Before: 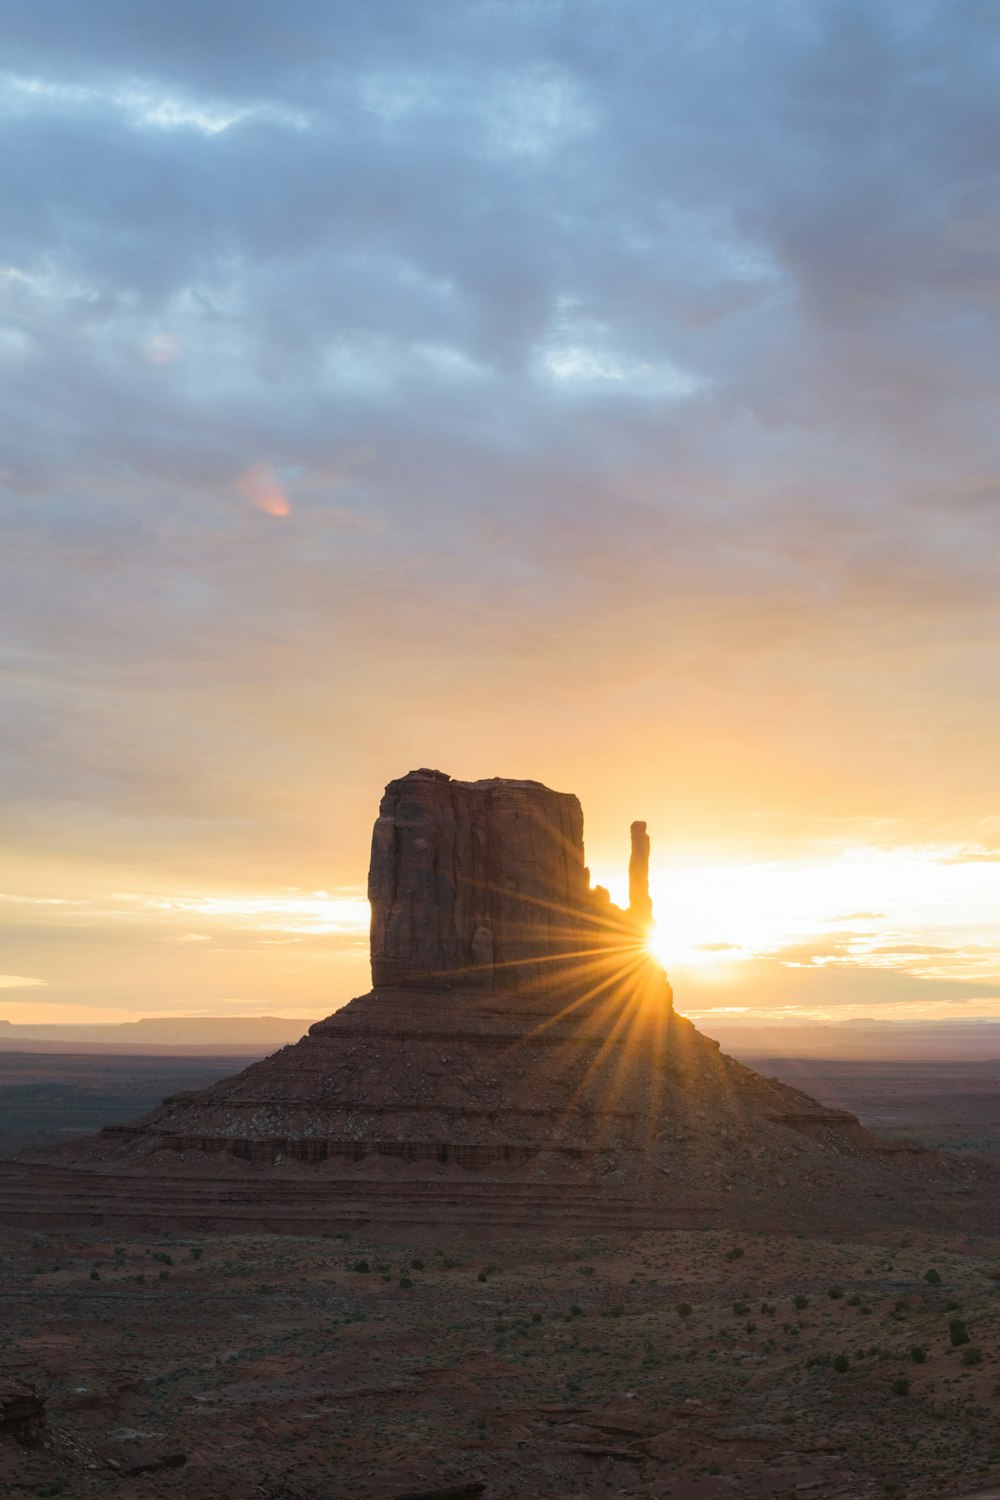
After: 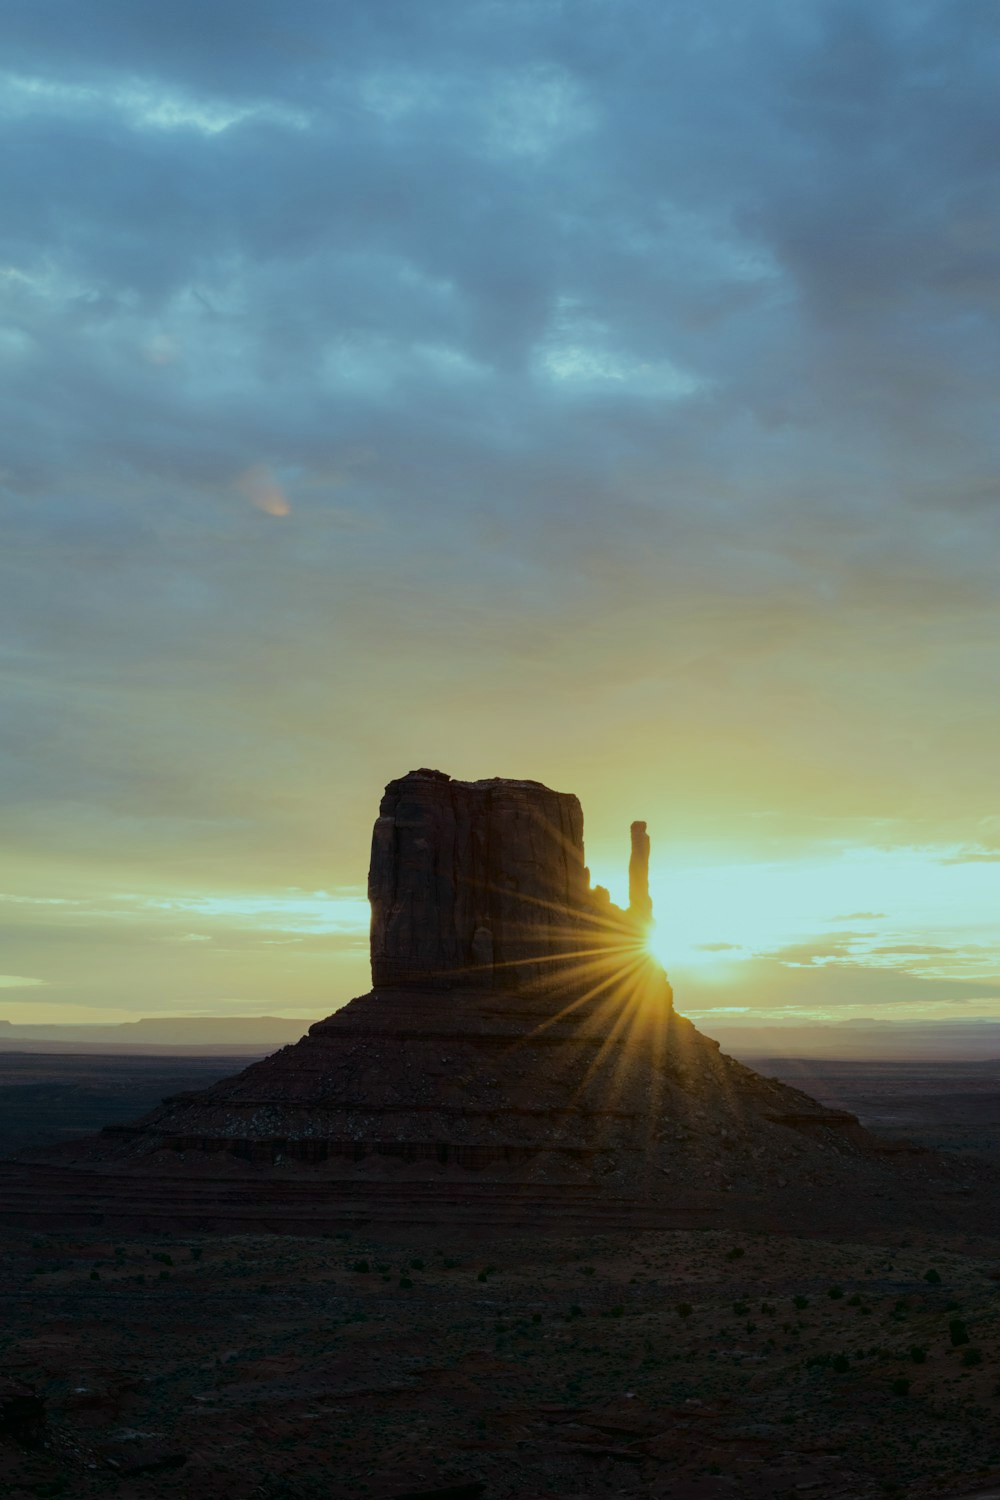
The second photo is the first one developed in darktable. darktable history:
color balance: mode lift, gamma, gain (sRGB), lift [0.997, 0.979, 1.021, 1.011], gamma [1, 1.084, 0.916, 0.998], gain [1, 0.87, 1.13, 1.101], contrast 4.55%, contrast fulcrum 38.24%, output saturation 104.09%
fill light: exposure -2 EV, width 8.6
exposure: black level correction 0, exposure -0.766 EV, compensate highlight preservation false
